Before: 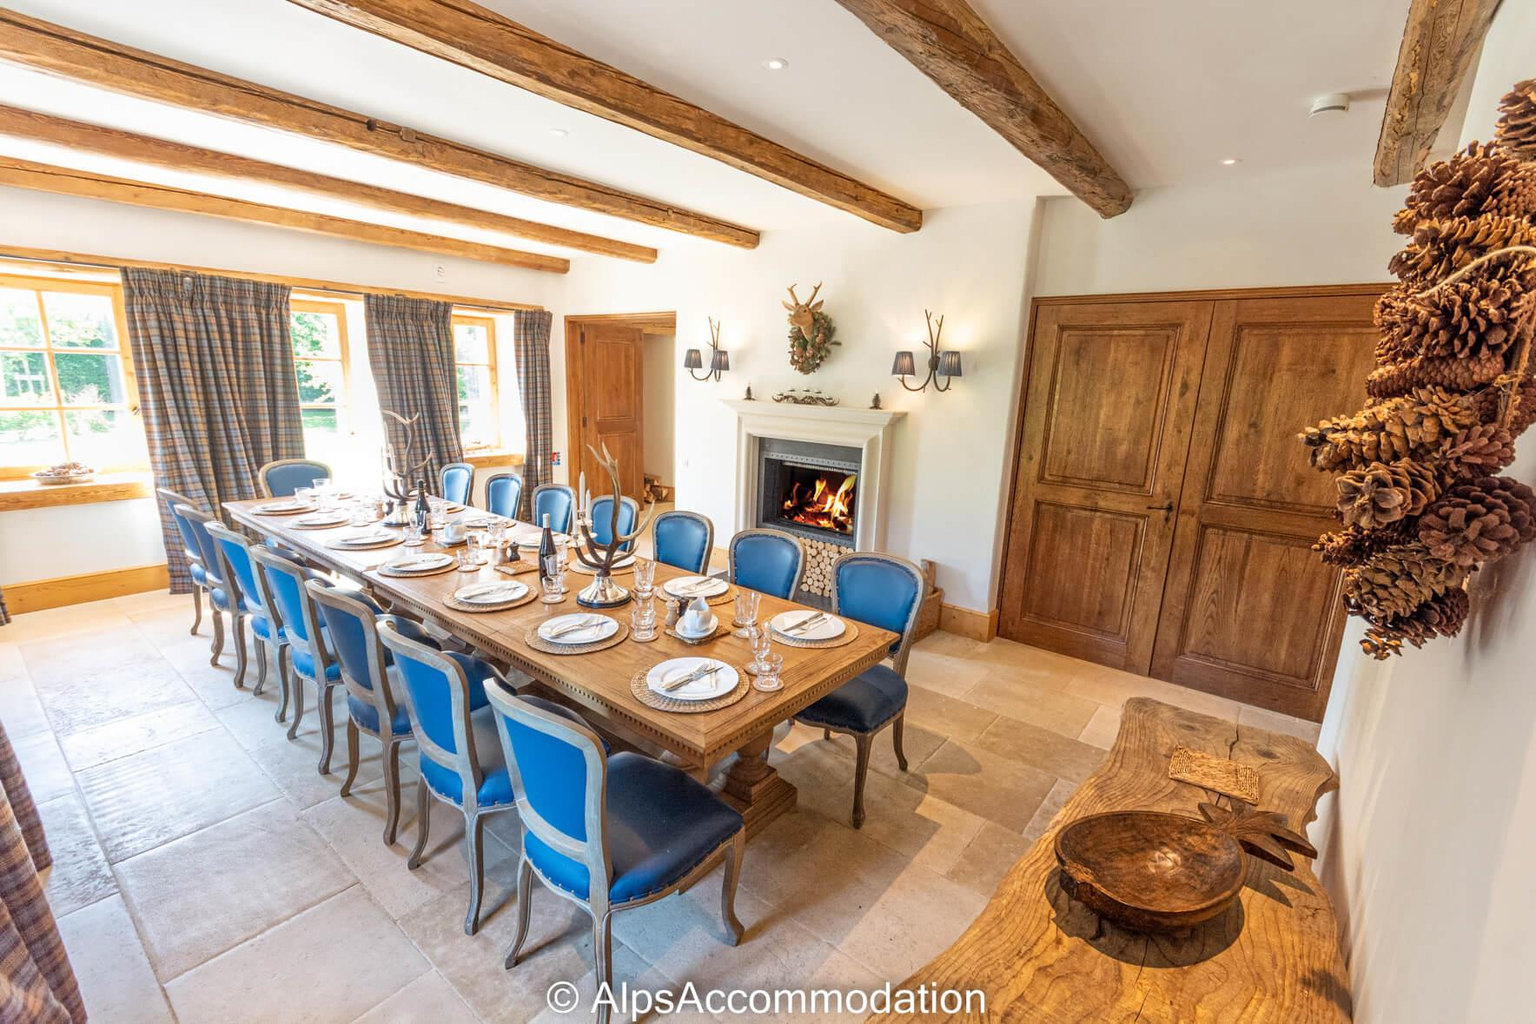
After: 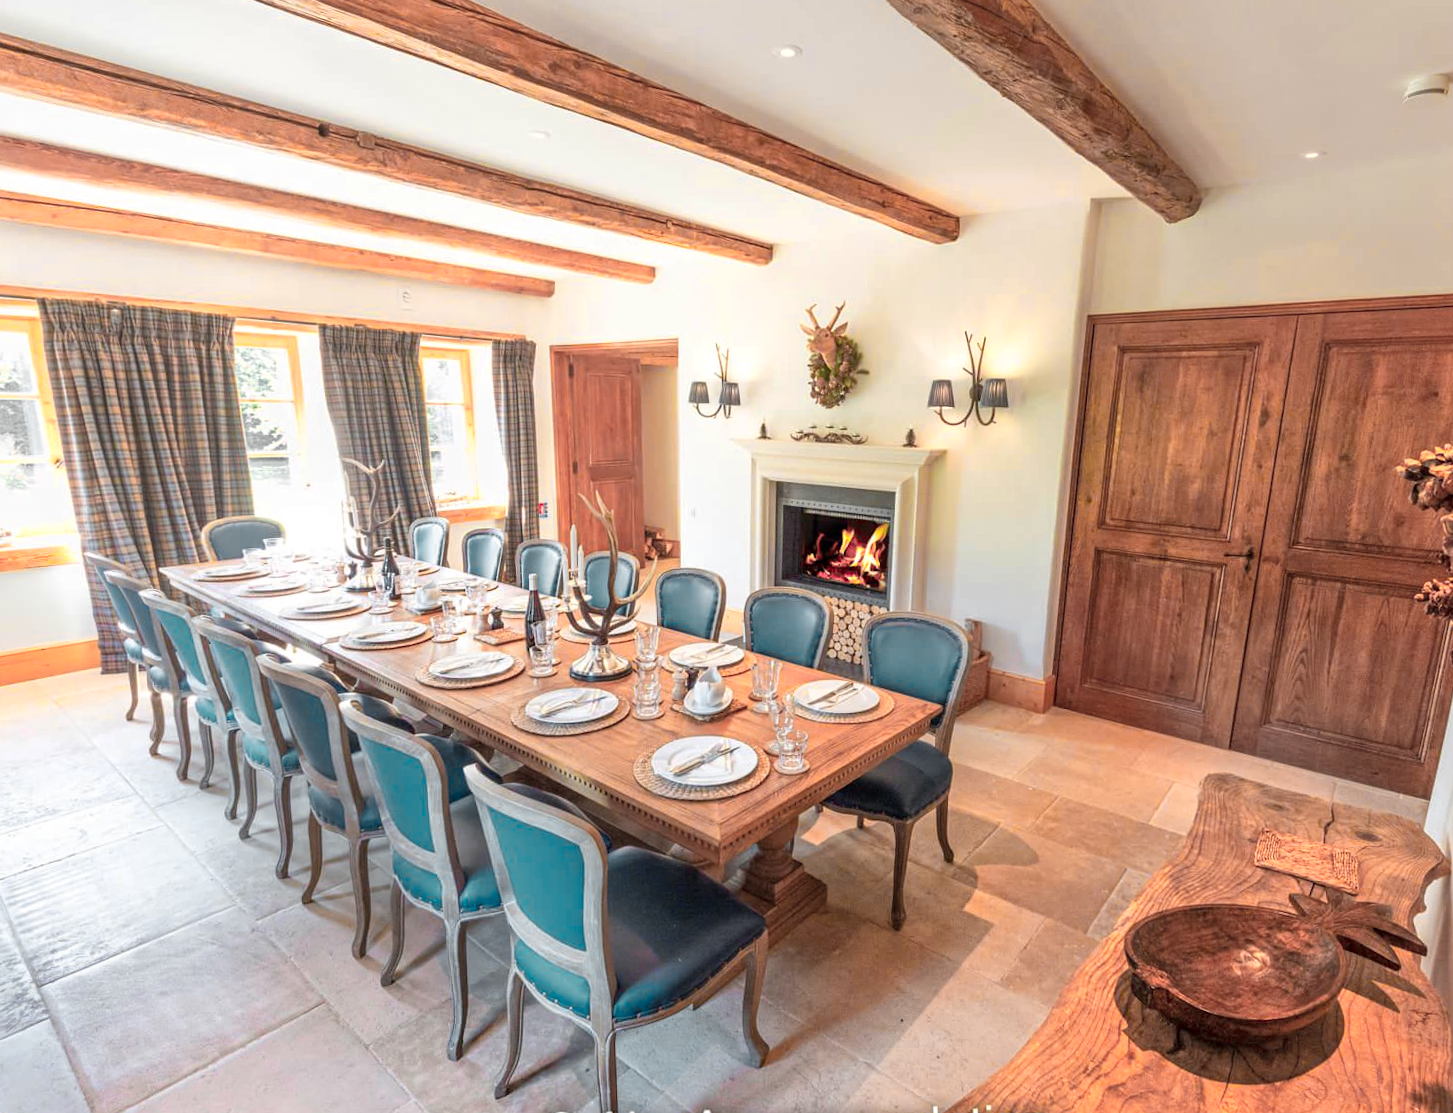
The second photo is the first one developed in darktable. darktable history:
color zones: curves: ch0 [(0.257, 0.558) (0.75, 0.565)]; ch1 [(0.004, 0.857) (0.14, 0.416) (0.257, 0.695) (0.442, 0.032) (0.736, 0.266) (0.891, 0.741)]; ch2 [(0, 0.623) (0.112, 0.436) (0.271, 0.474) (0.516, 0.64) (0.743, 0.286)]
crop and rotate: angle 1°, left 4.281%, top 0.642%, right 11.383%, bottom 2.486%
